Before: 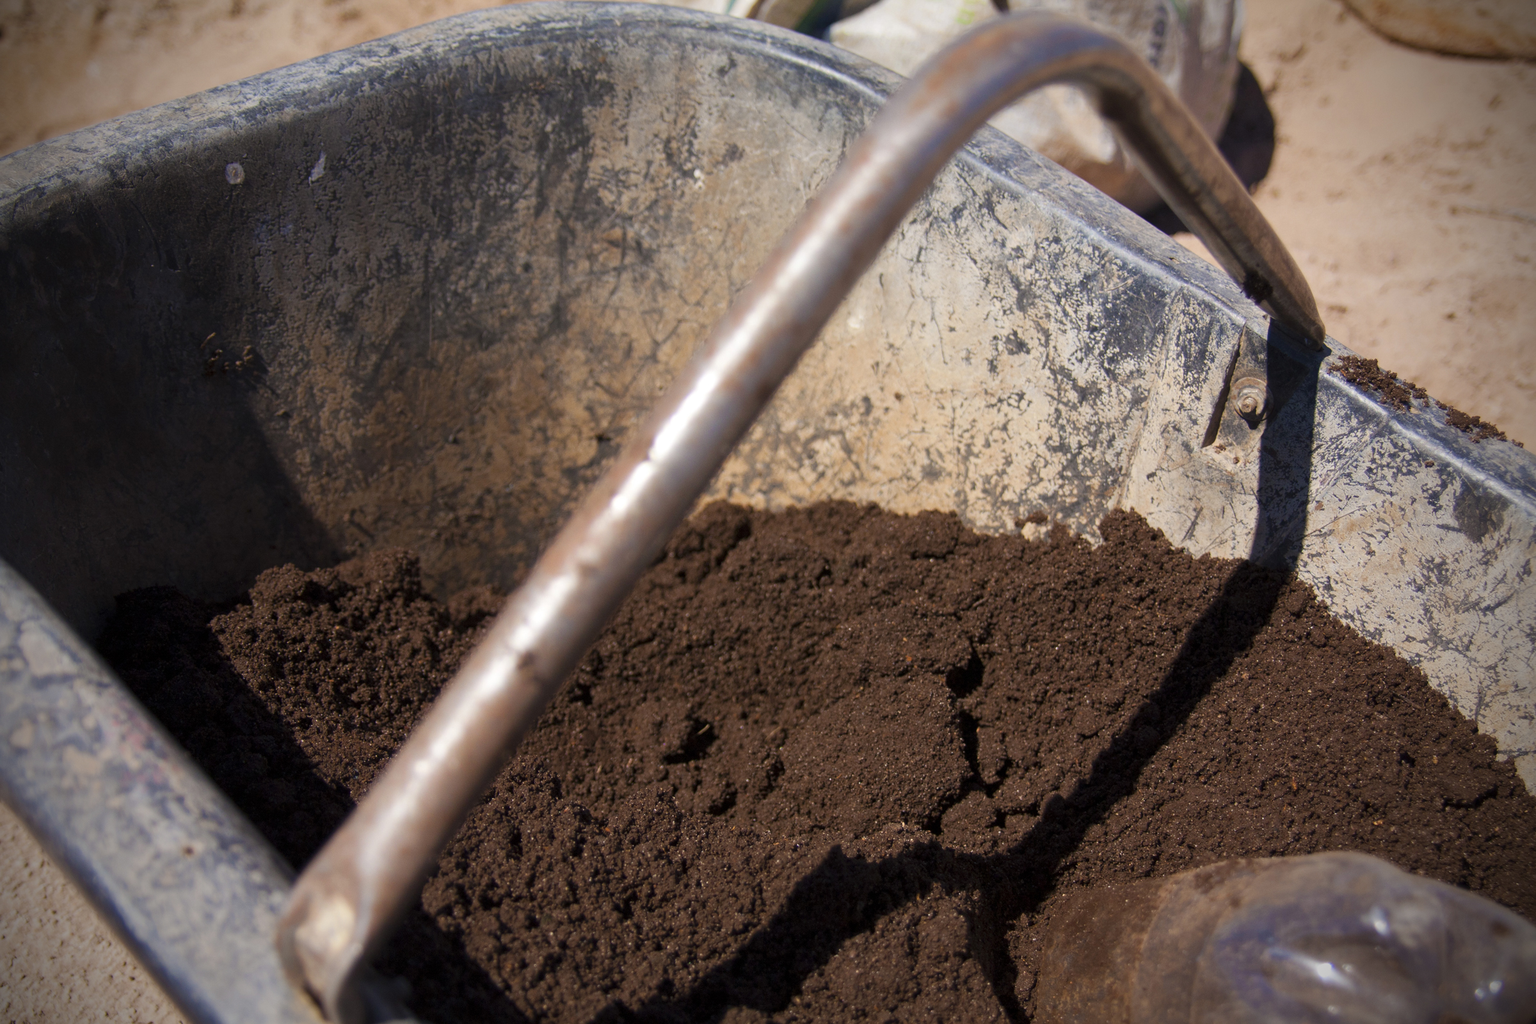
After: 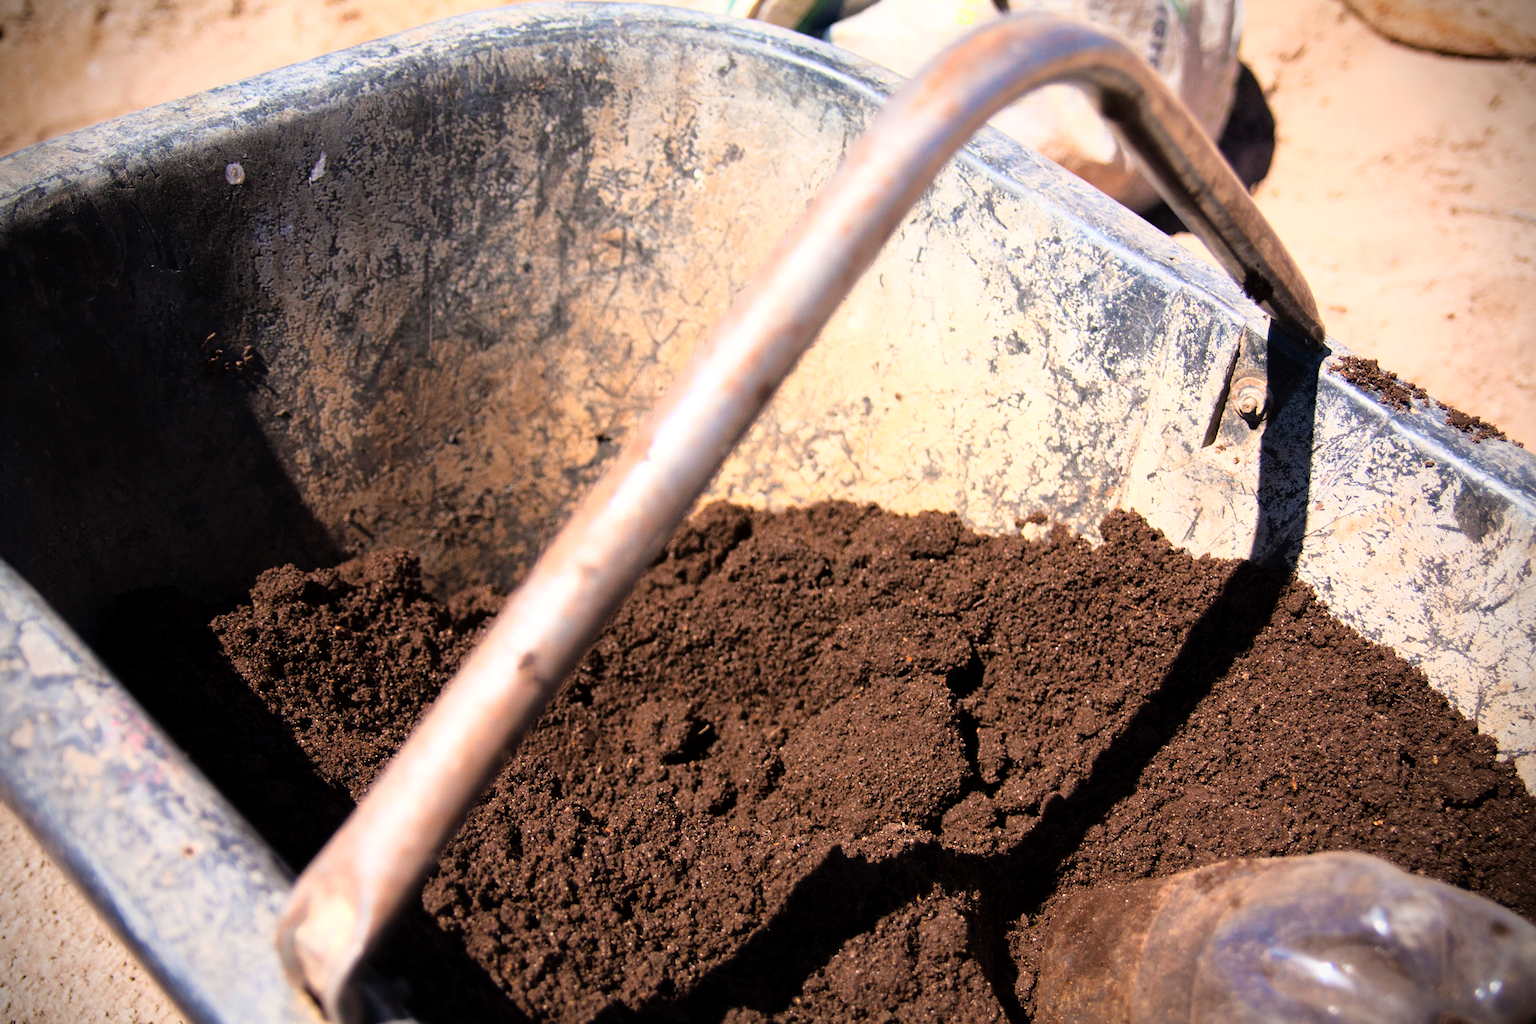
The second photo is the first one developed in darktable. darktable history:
base curve: curves: ch0 [(0, 0) (0.012, 0.01) (0.073, 0.168) (0.31, 0.711) (0.645, 0.957) (1, 1)], preserve colors average RGB
